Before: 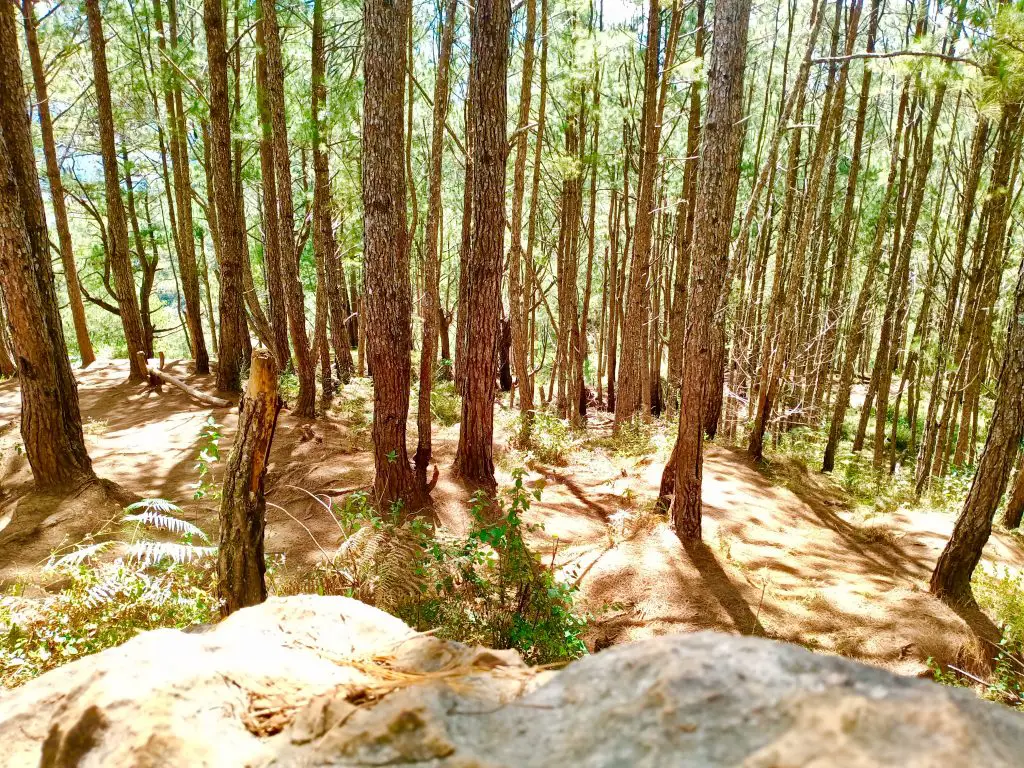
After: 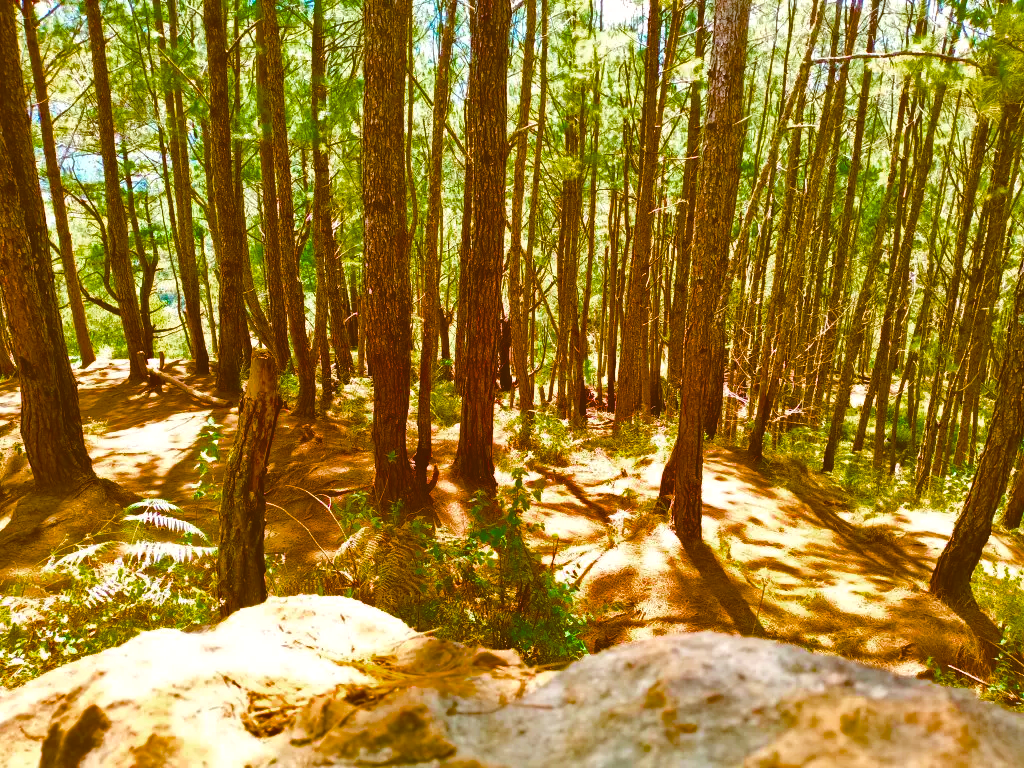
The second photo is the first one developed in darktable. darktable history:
color balance rgb: global offset › chroma 0.405%, global offset › hue 33.24°, shadows fall-off 299.575%, white fulcrum 1.98 EV, highlights fall-off 298.421%, perceptual saturation grading › global saturation 44.986%, perceptual saturation grading › highlights -24.886%, perceptual saturation grading › shadows 50.048%, mask middle-gray fulcrum 99.421%, contrast gray fulcrum 38.392%, saturation formula JzAzBz (2021)
exposure: black level correction -0.04, exposure 0.065 EV, compensate exposure bias true, compensate highlight preservation false
